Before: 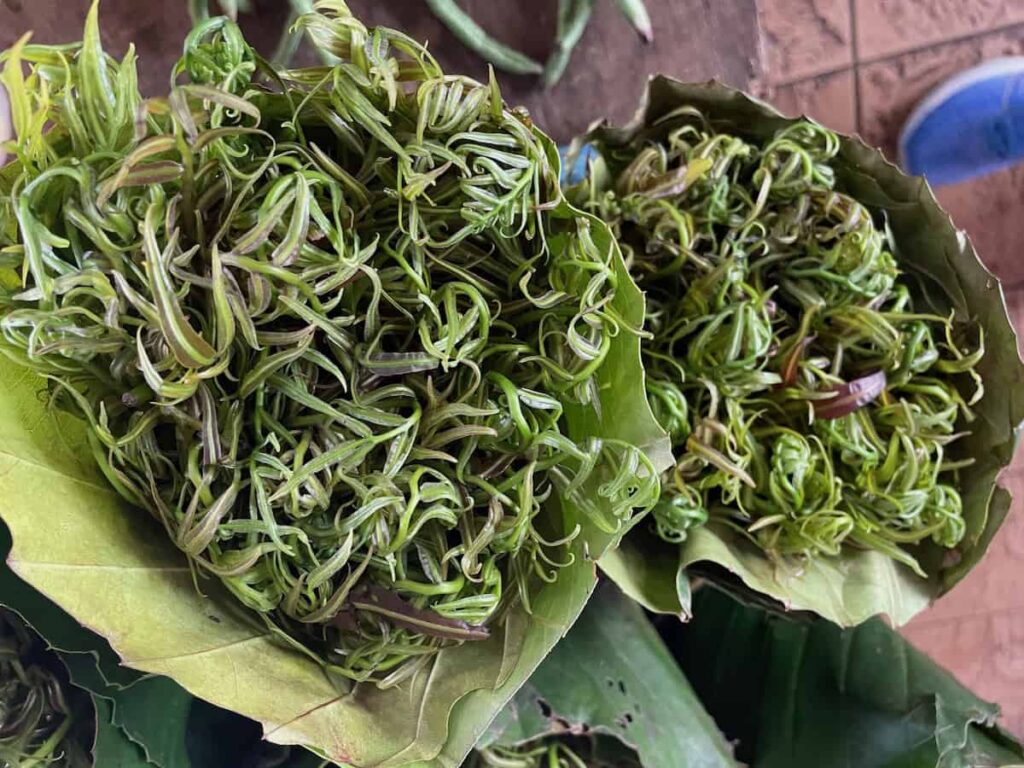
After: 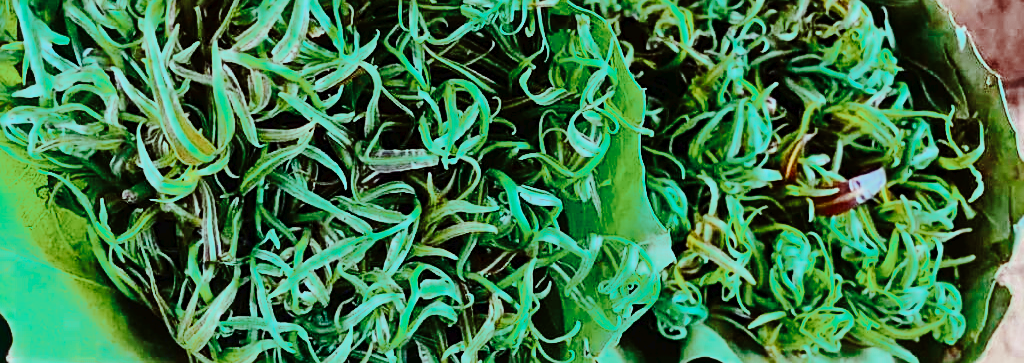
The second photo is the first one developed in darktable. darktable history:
sharpen: on, module defaults
crop and rotate: top 26.491%, bottom 26.172%
color zones: curves: ch0 [(0, 0.5) (0.125, 0.4) (0.25, 0.5) (0.375, 0.4) (0.5, 0.4) (0.625, 0.35) (0.75, 0.35) (0.875, 0.5)]; ch1 [(0, 0.35) (0.125, 0.45) (0.25, 0.35) (0.375, 0.35) (0.5, 0.35) (0.625, 0.35) (0.75, 0.45) (0.875, 0.35)]; ch2 [(0, 0.6) (0.125, 0.5) (0.25, 0.5) (0.375, 0.6) (0.5, 0.6) (0.625, 0.5) (0.75, 0.5) (0.875, 0.5)]
contrast brightness saturation: contrast 0.487, saturation -0.083
color balance rgb: highlights gain › chroma 7.596%, highlights gain › hue 187.46°, perceptual saturation grading › global saturation 30.658%, global vibrance 50.438%
tone curve: curves: ch0 [(0, 0) (0.003, 0.019) (0.011, 0.02) (0.025, 0.019) (0.044, 0.027) (0.069, 0.038) (0.1, 0.056) (0.136, 0.089) (0.177, 0.137) (0.224, 0.187) (0.277, 0.259) (0.335, 0.343) (0.399, 0.437) (0.468, 0.532) (0.543, 0.613) (0.623, 0.685) (0.709, 0.752) (0.801, 0.822) (0.898, 0.9) (1, 1)], preserve colors none
tone equalizer: -7 EV 0.15 EV, -6 EV 0.622 EV, -5 EV 1.11 EV, -4 EV 1.3 EV, -3 EV 1.18 EV, -2 EV 0.6 EV, -1 EV 0.167 EV
